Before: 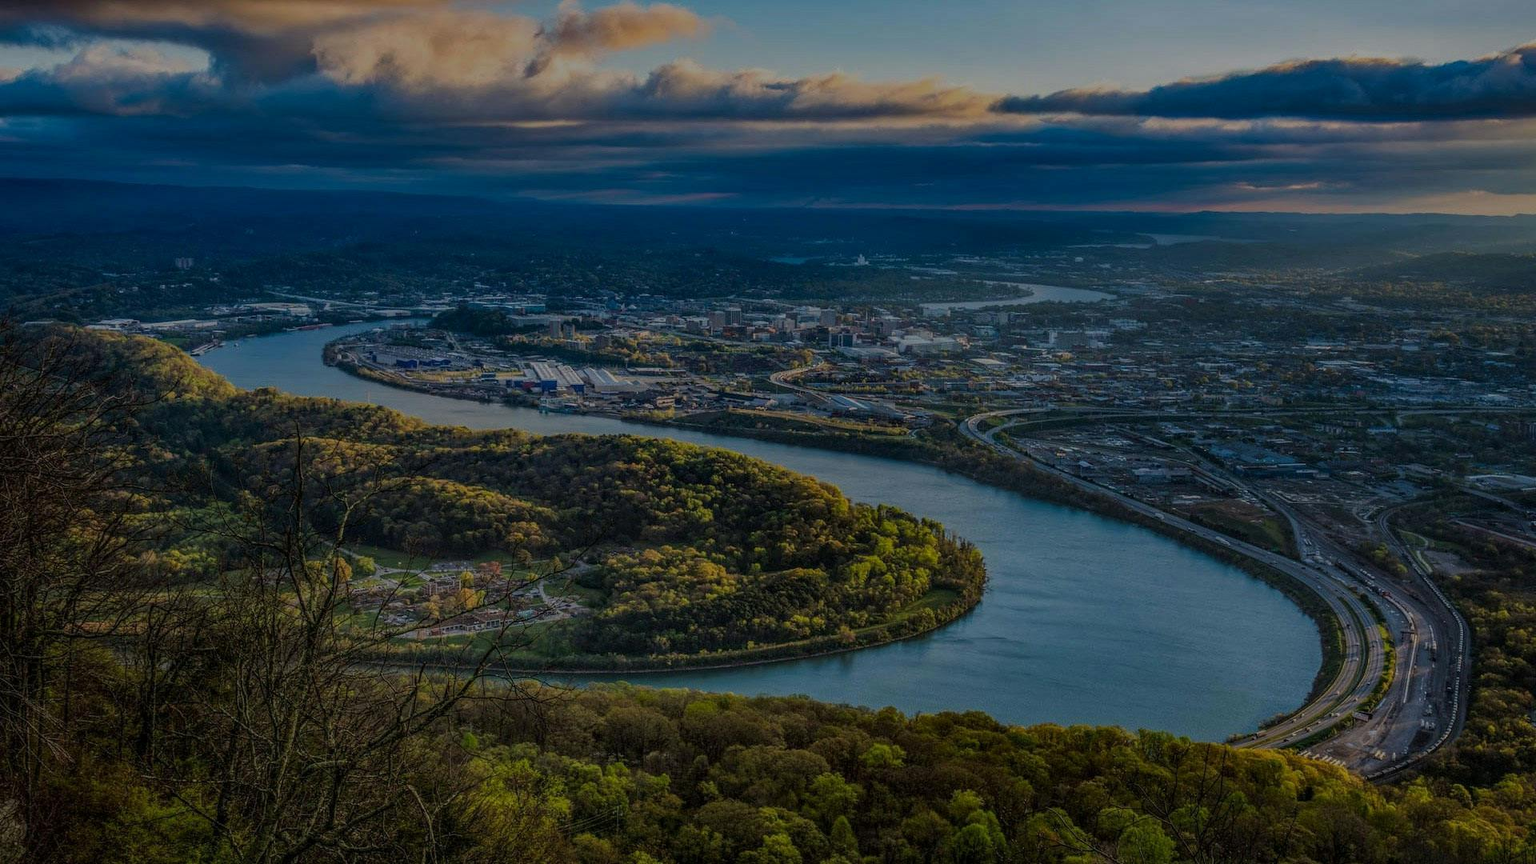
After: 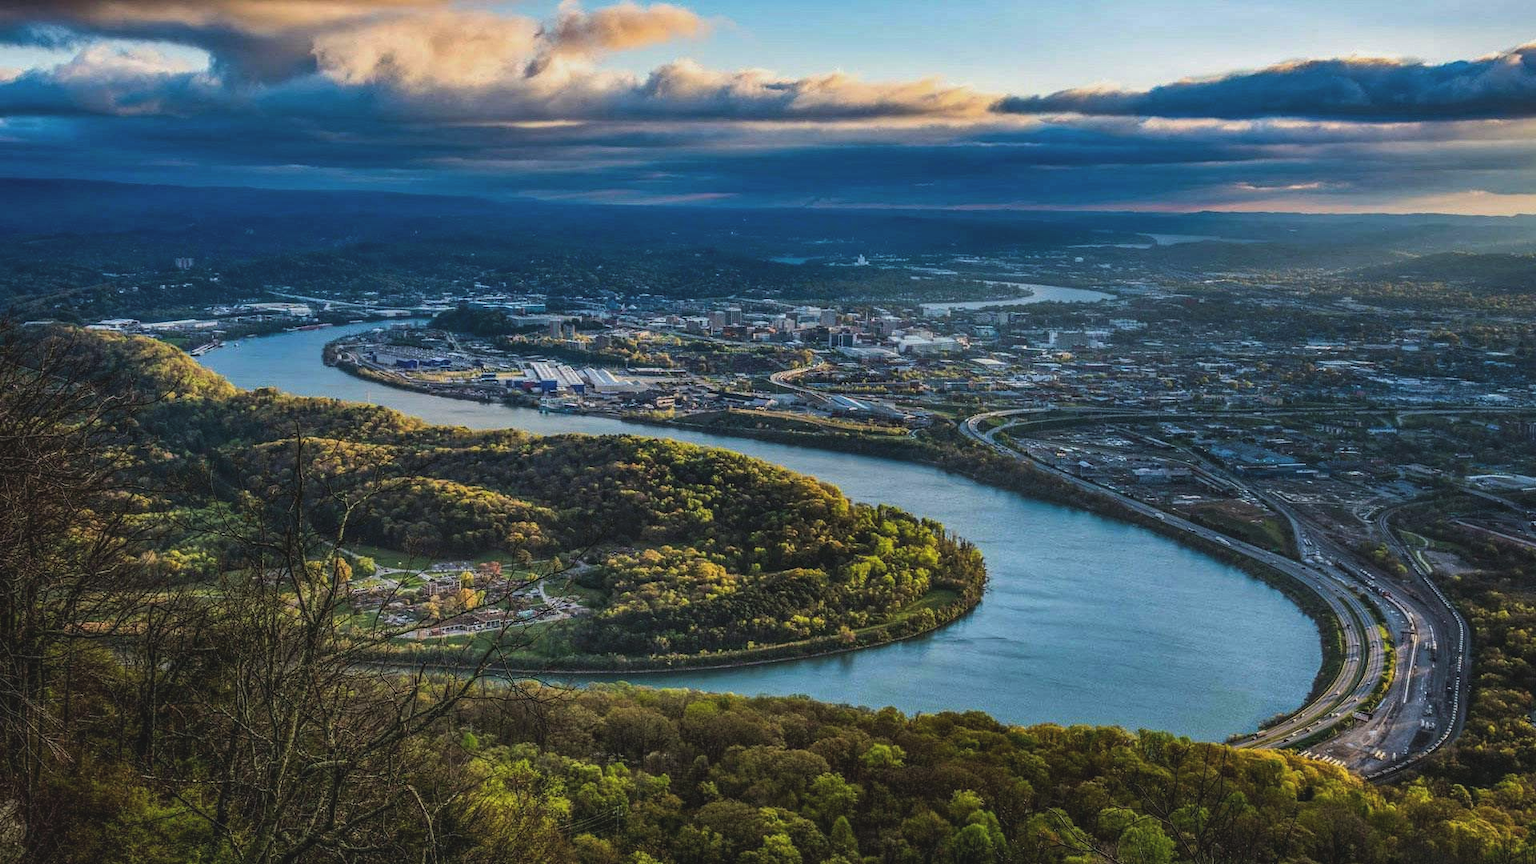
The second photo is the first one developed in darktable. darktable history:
exposure: black level correction -0.005, exposure 1.005 EV, compensate highlight preservation false
tone equalizer: -8 EV -0.406 EV, -7 EV -0.417 EV, -6 EV -0.308 EV, -5 EV -0.226 EV, -3 EV 0.214 EV, -2 EV 0.354 EV, -1 EV 0.403 EV, +0 EV 0.44 EV, edges refinement/feathering 500, mask exposure compensation -1.57 EV, preserve details no
